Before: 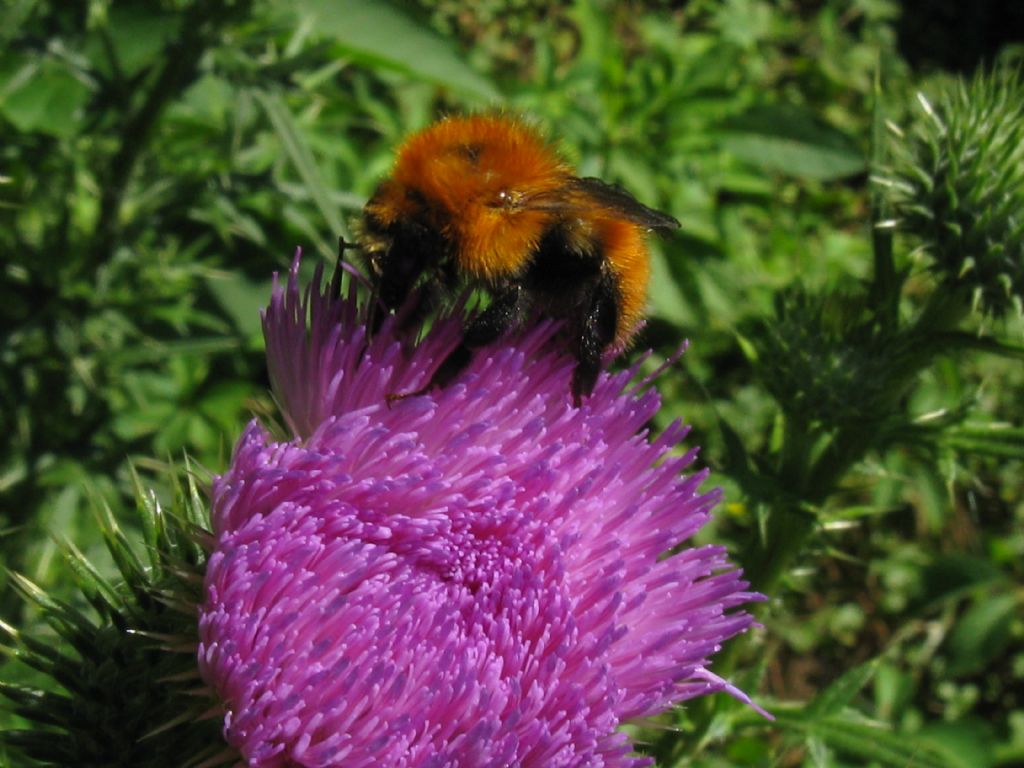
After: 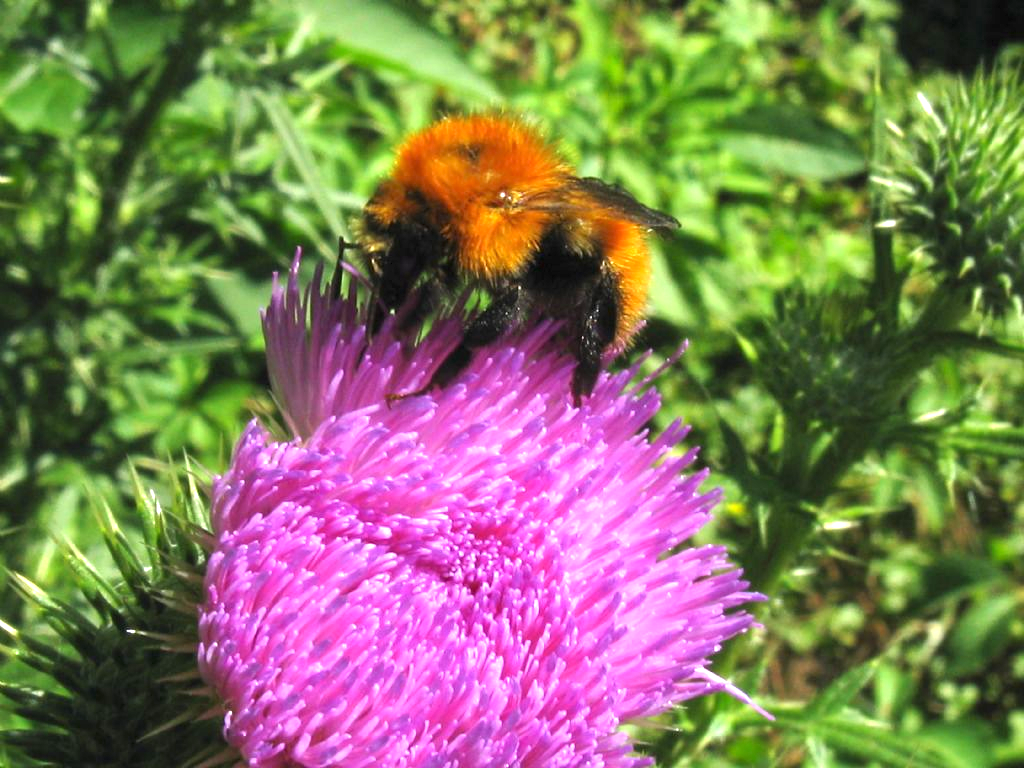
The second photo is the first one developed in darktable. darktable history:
exposure: black level correction 0, exposure 1.472 EV, compensate highlight preservation false
